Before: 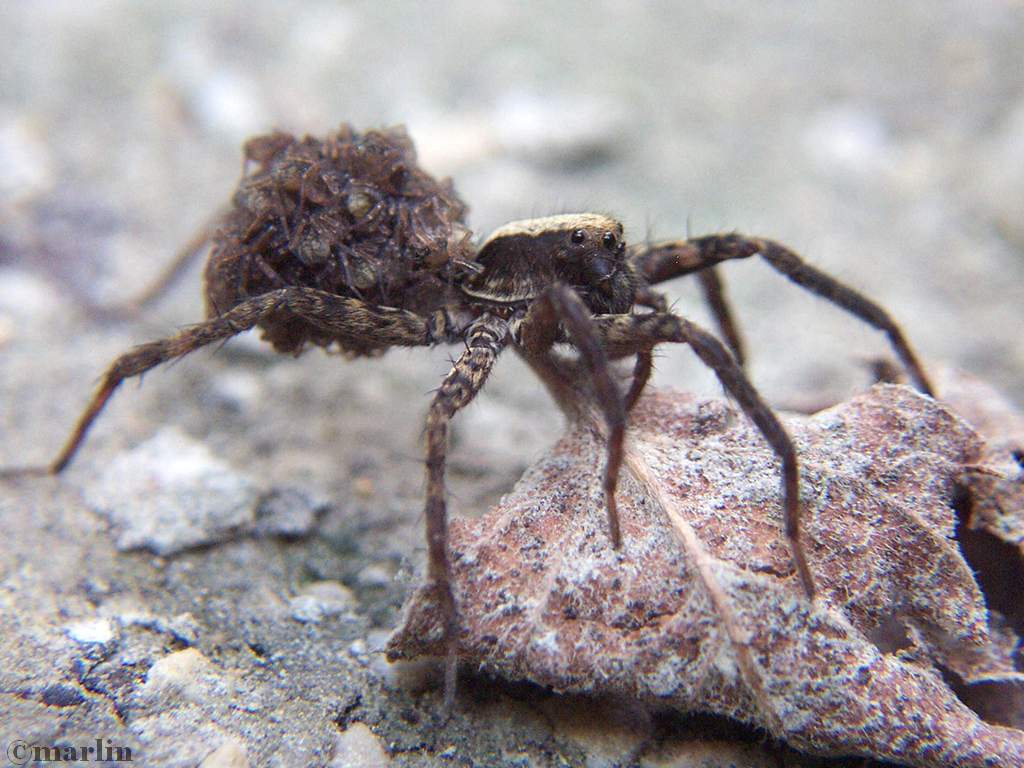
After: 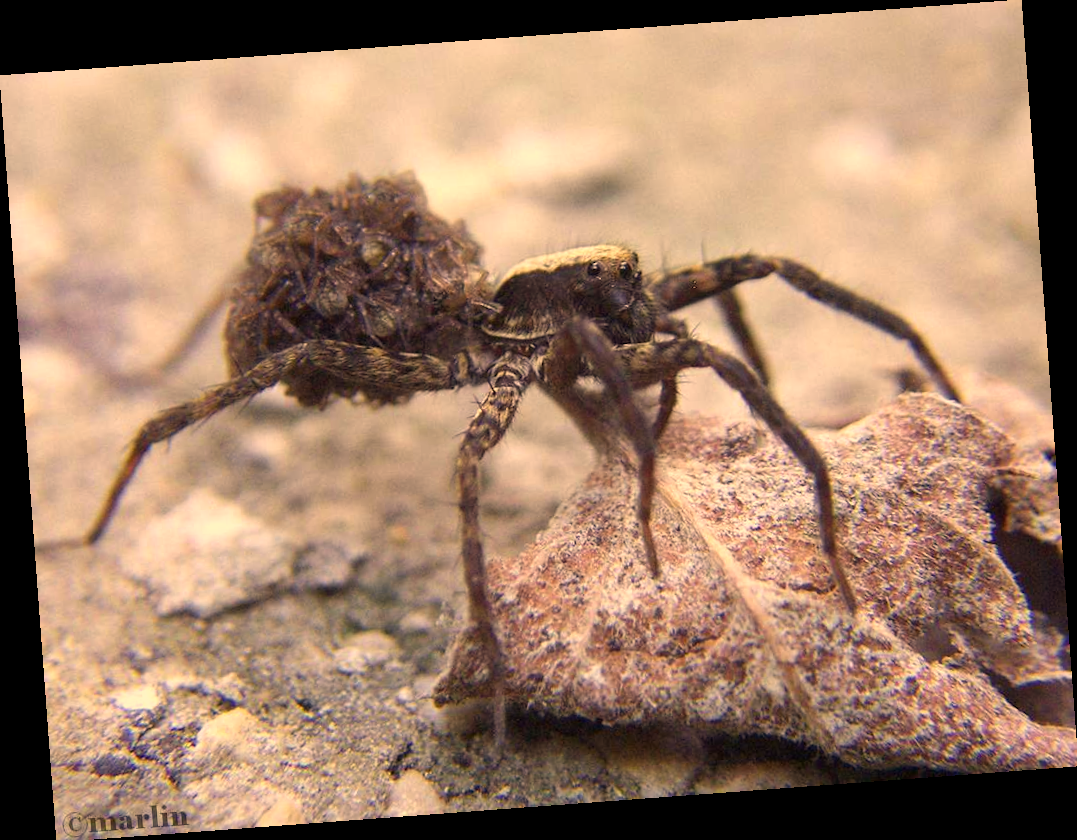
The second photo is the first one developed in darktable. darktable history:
color correction: highlights a* 15, highlights b* 31.55
rotate and perspective: rotation -4.25°, automatic cropping off
